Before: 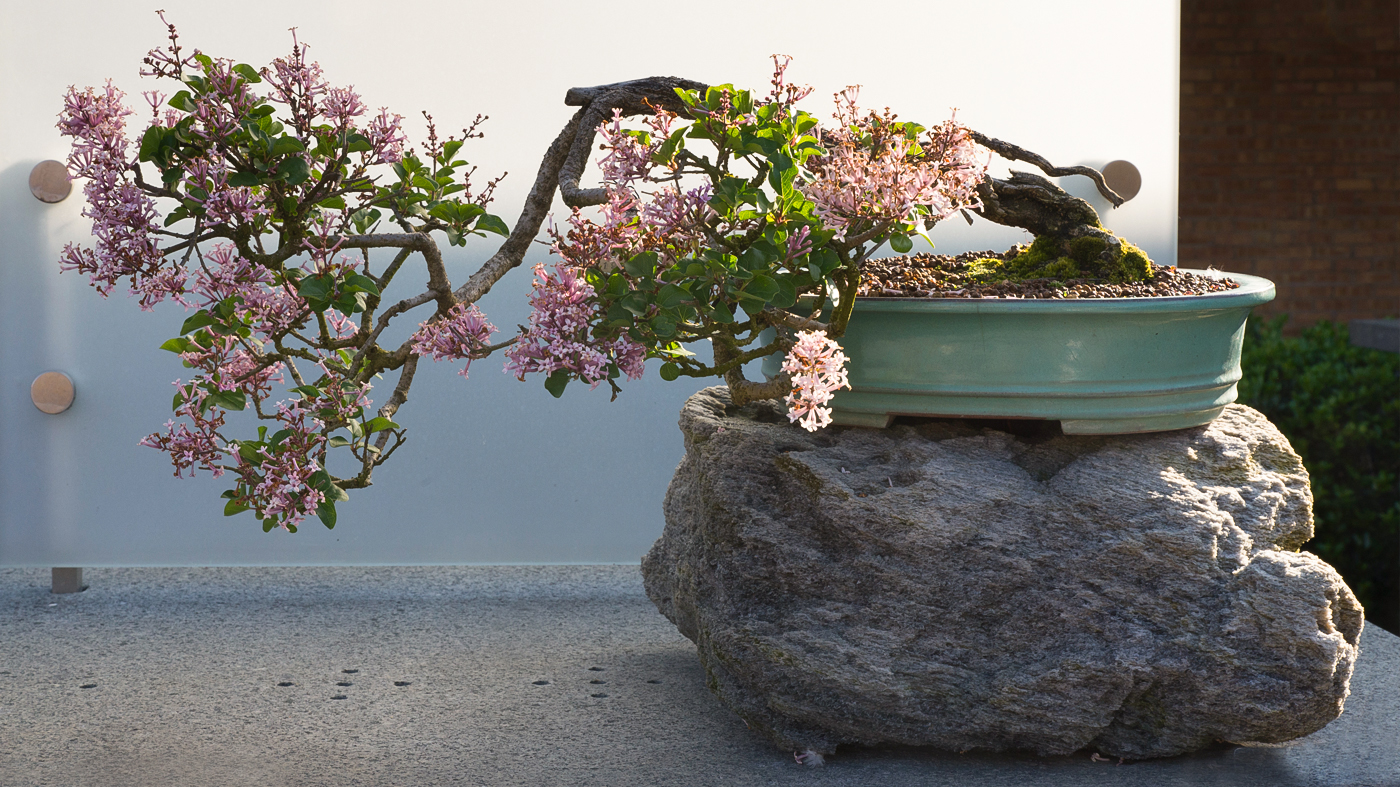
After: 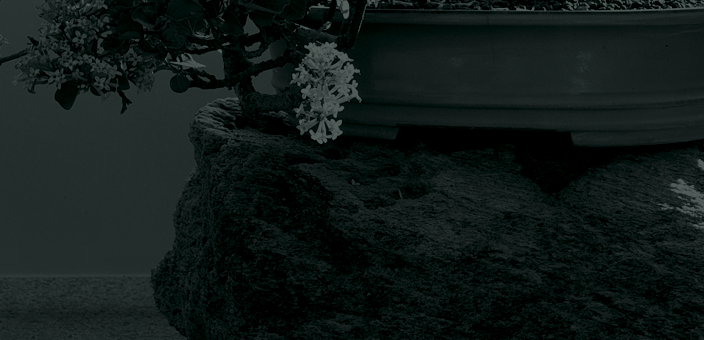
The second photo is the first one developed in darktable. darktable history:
crop: left 35.03%, top 36.625%, right 14.663%, bottom 20.057%
color correction: highlights a* 5.59, highlights b* 5.24, saturation 0.68
colorize: hue 90°, saturation 19%, lightness 1.59%, version 1
